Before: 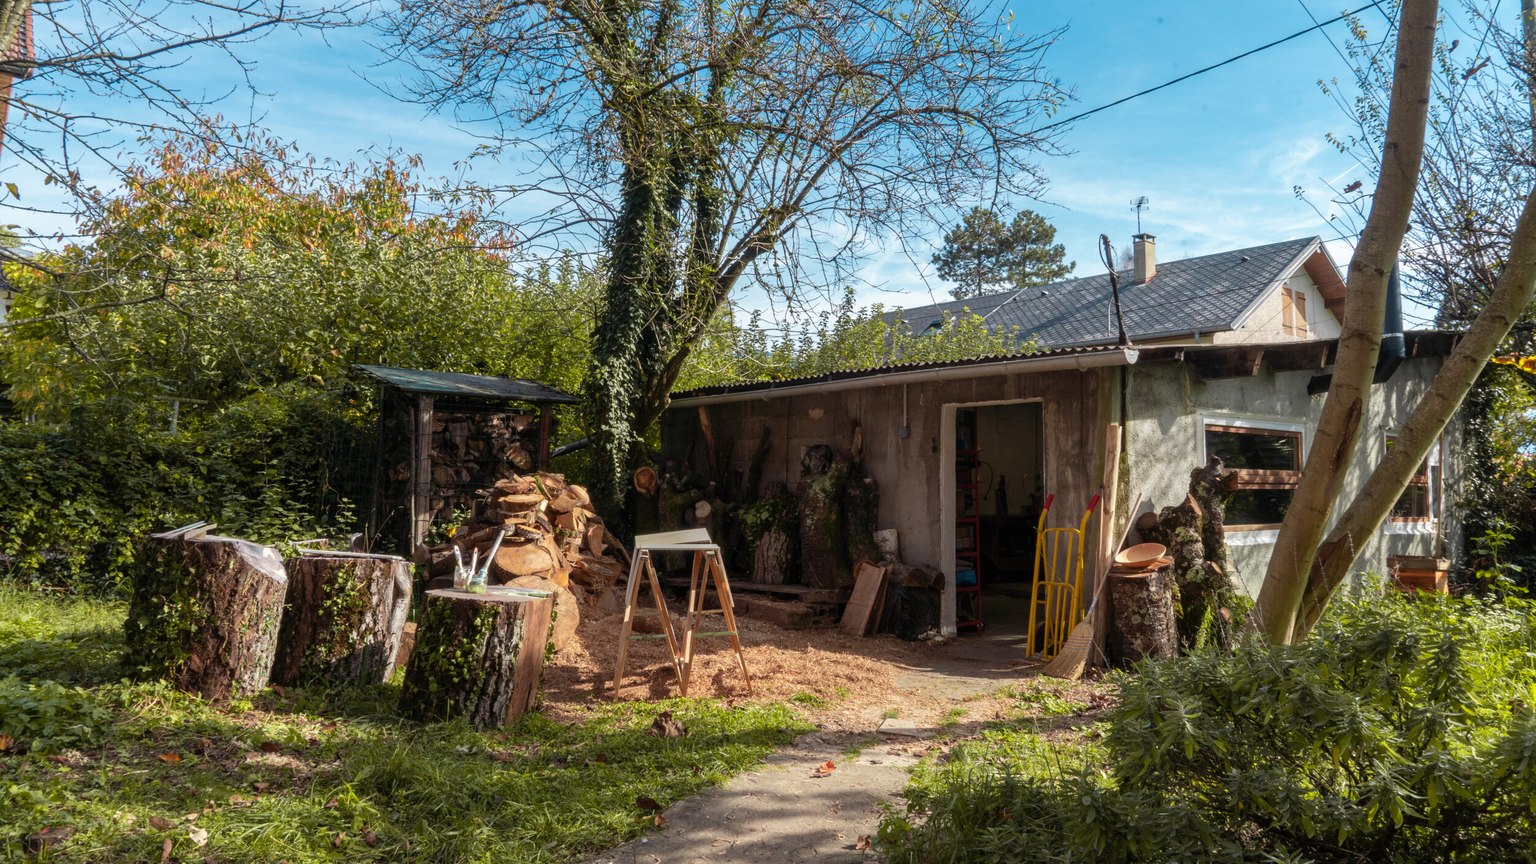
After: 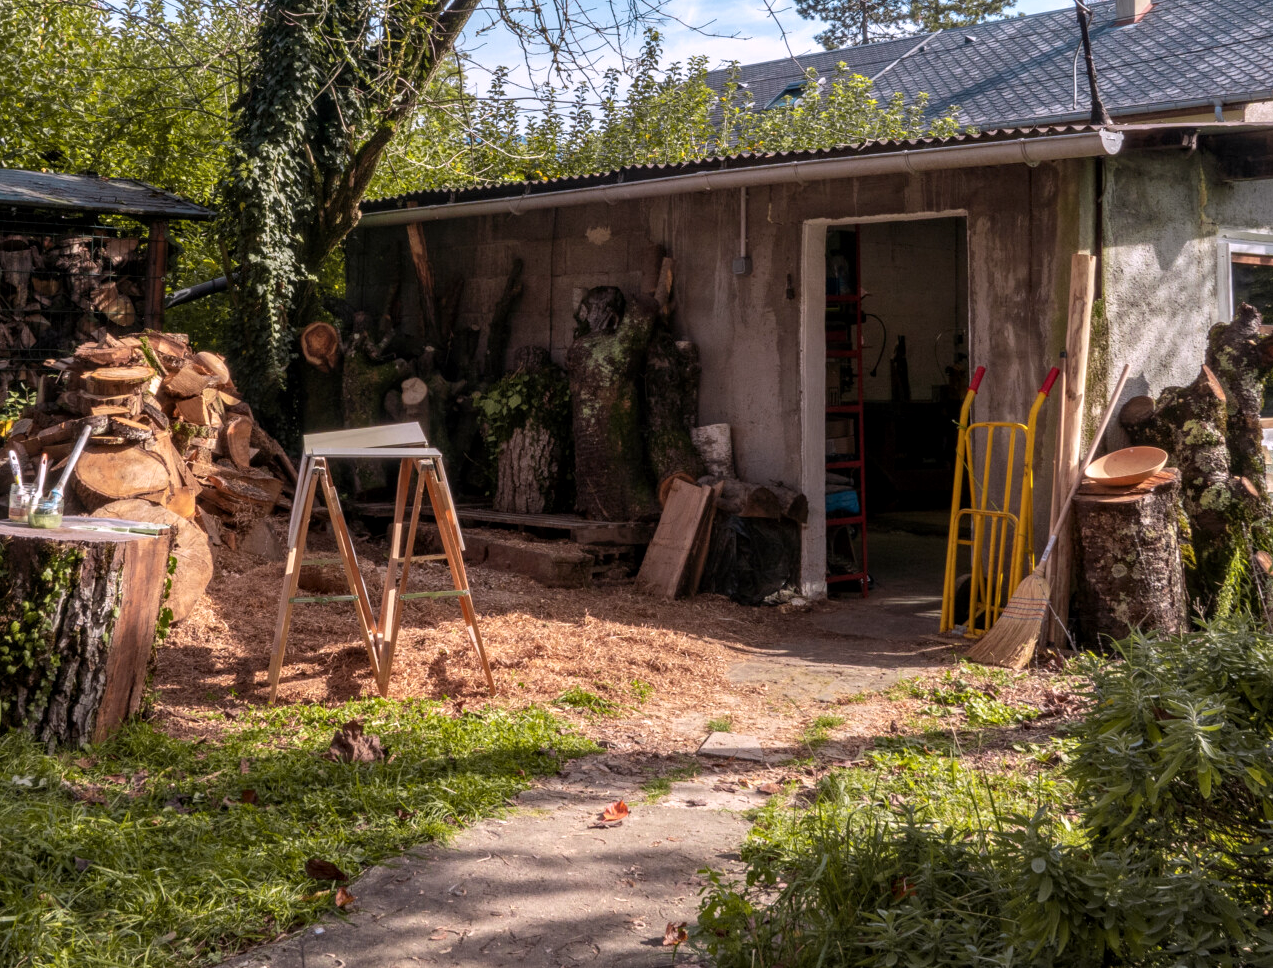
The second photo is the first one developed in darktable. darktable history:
exposure: compensate highlight preservation false
local contrast: on, module defaults
white balance: red 1.05, blue 1.072
crop and rotate: left 29.237%, top 31.152%, right 19.807%
